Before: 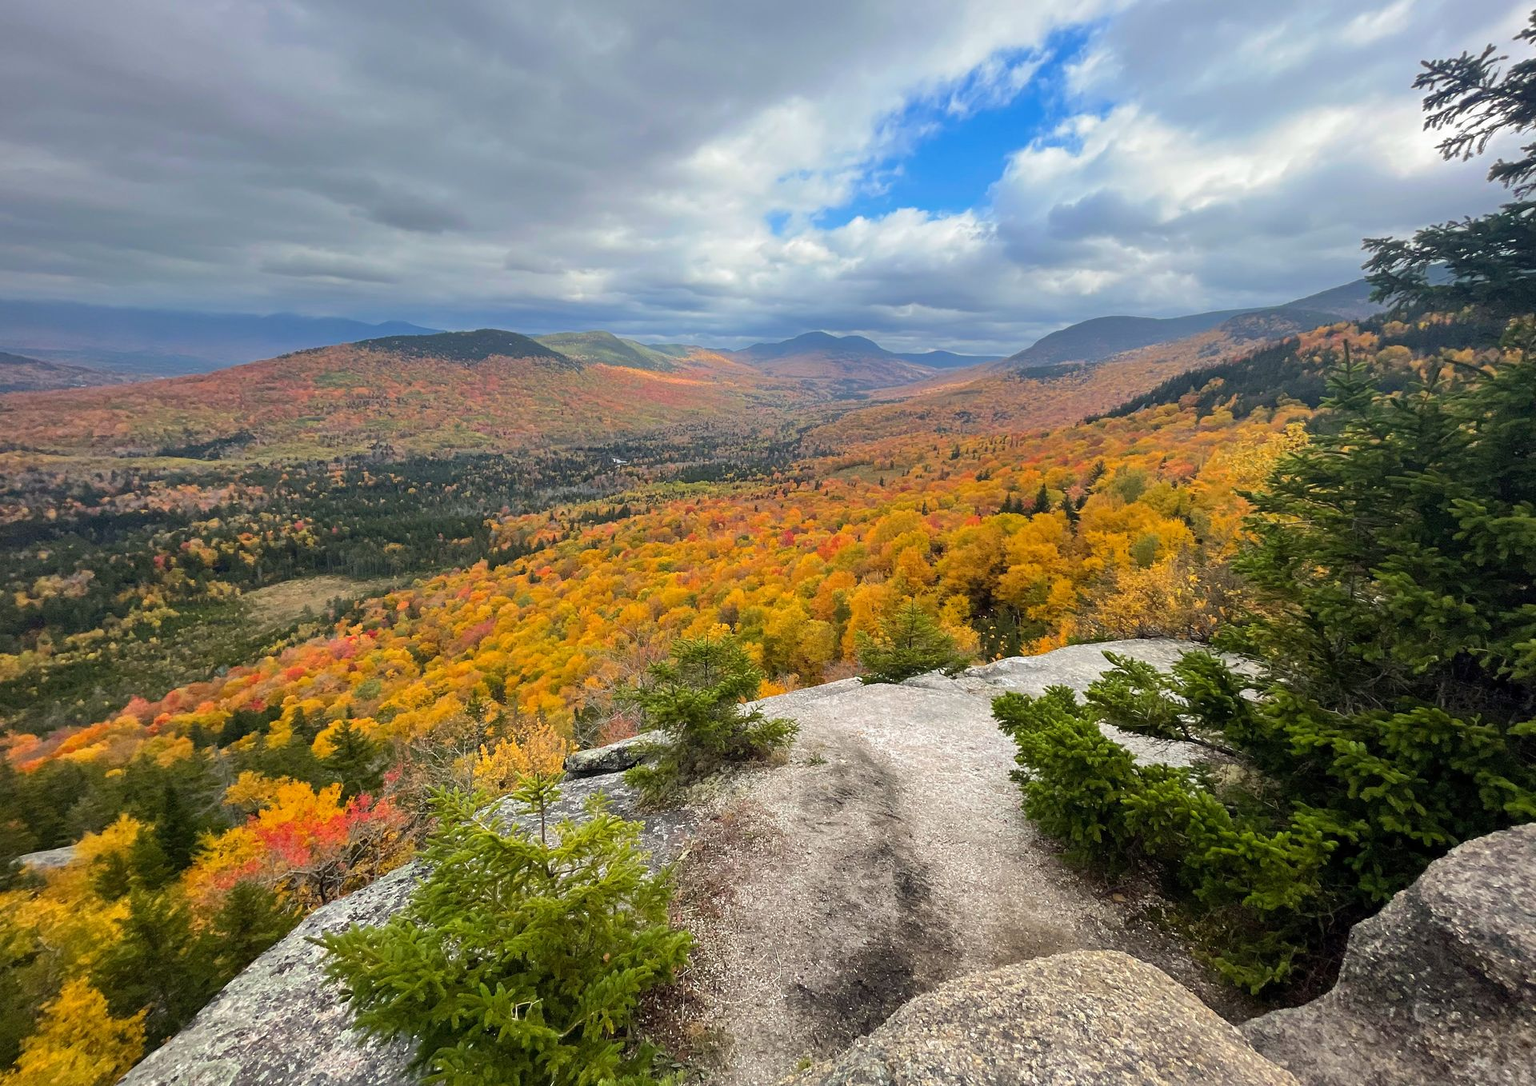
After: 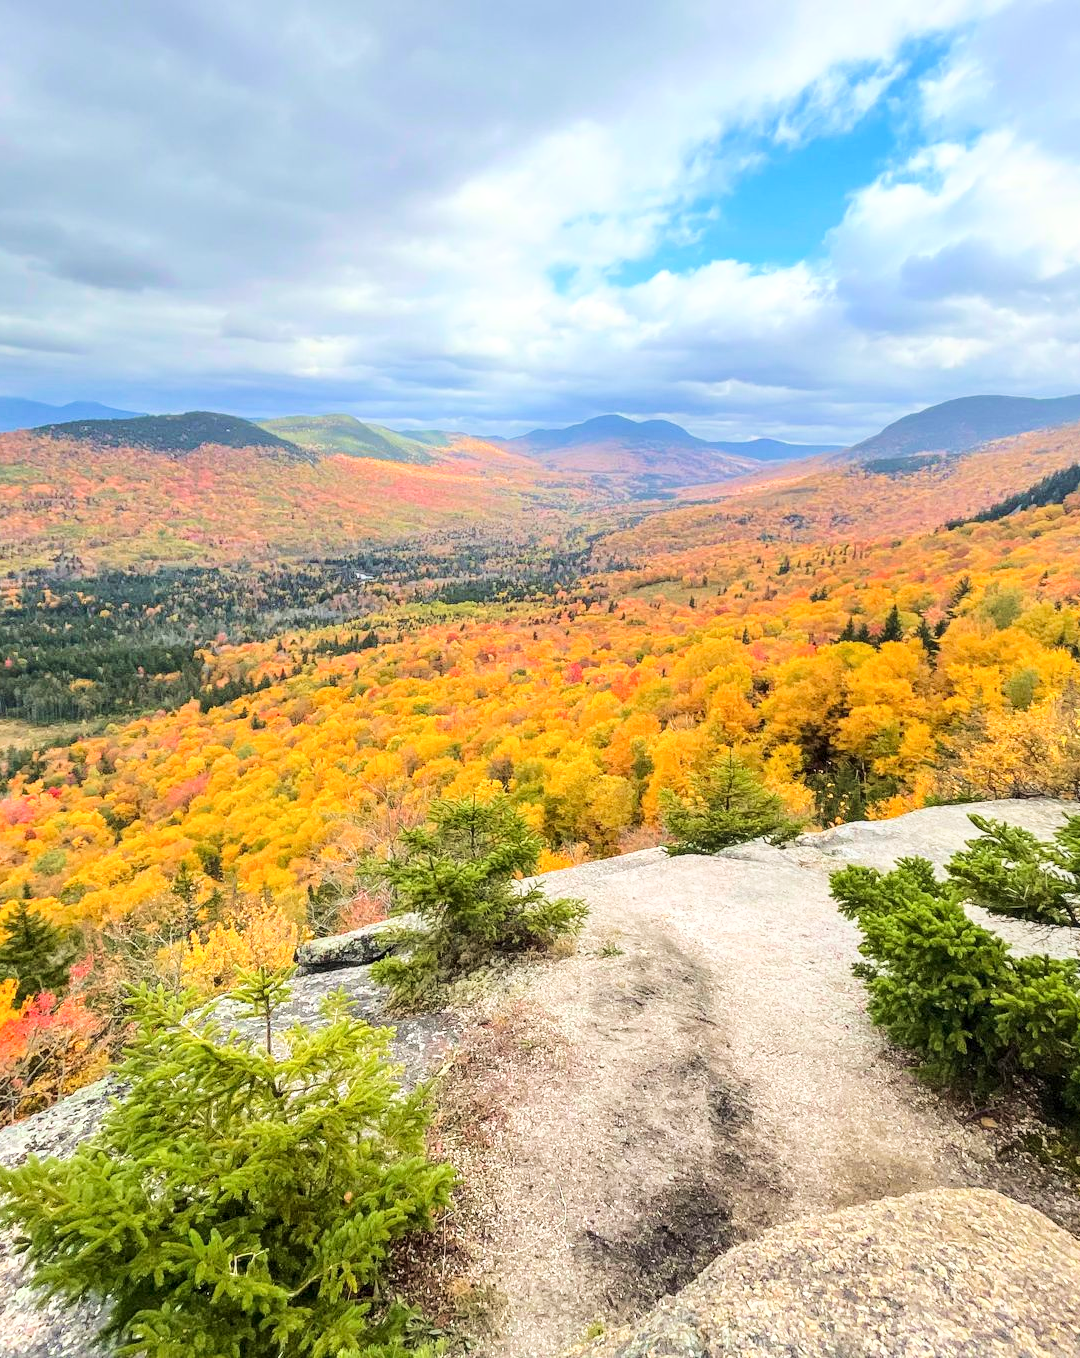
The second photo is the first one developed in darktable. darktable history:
local contrast: on, module defaults
base curve: curves: ch0 [(0, 0) (0.025, 0.046) (0.112, 0.277) (0.467, 0.74) (0.814, 0.929) (1, 0.942)]
velvia: on, module defaults
crop: left 21.359%, right 22.367%
